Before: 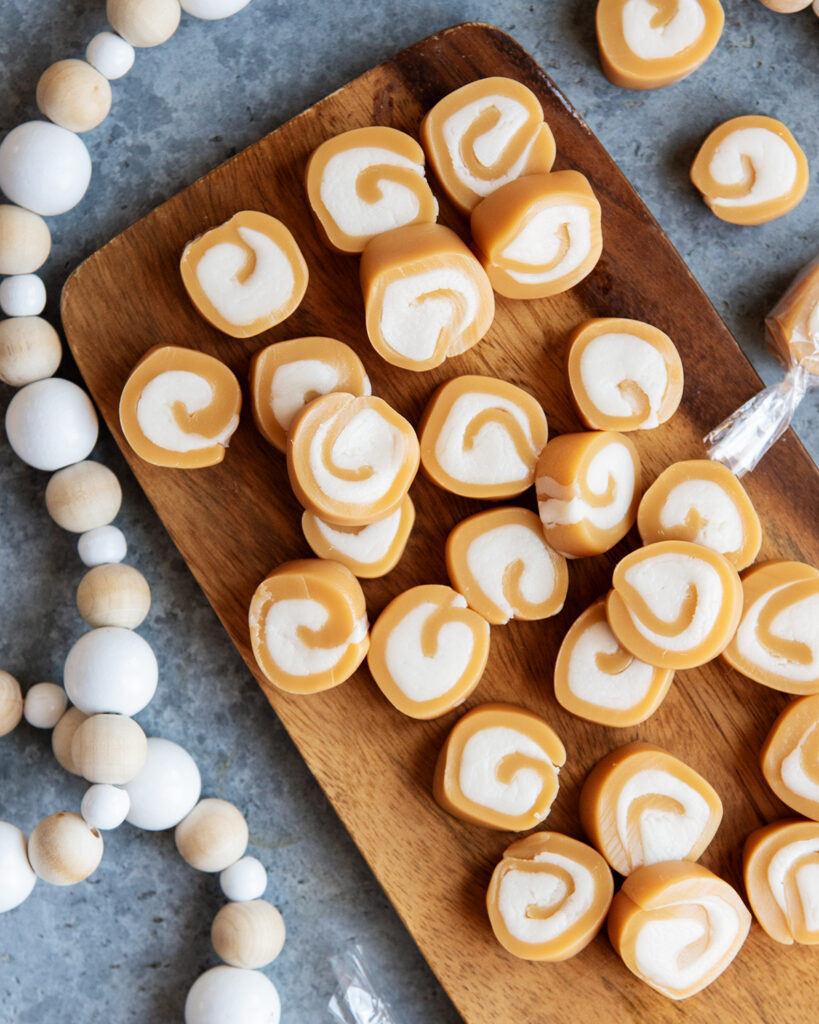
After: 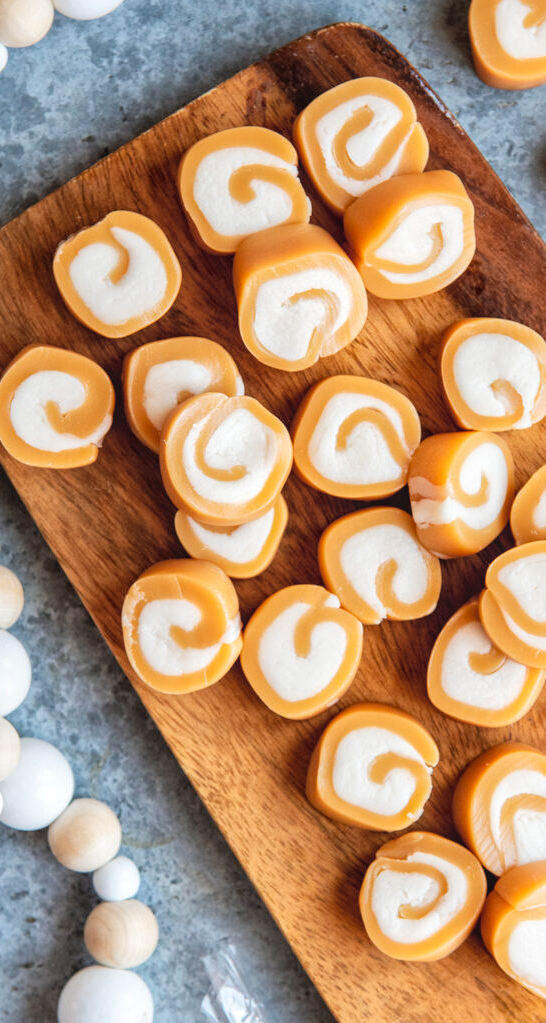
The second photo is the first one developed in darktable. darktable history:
crop and rotate: left 15.546%, right 17.787%
local contrast: detail 110%
global tonemap: drago (1, 100), detail 1
